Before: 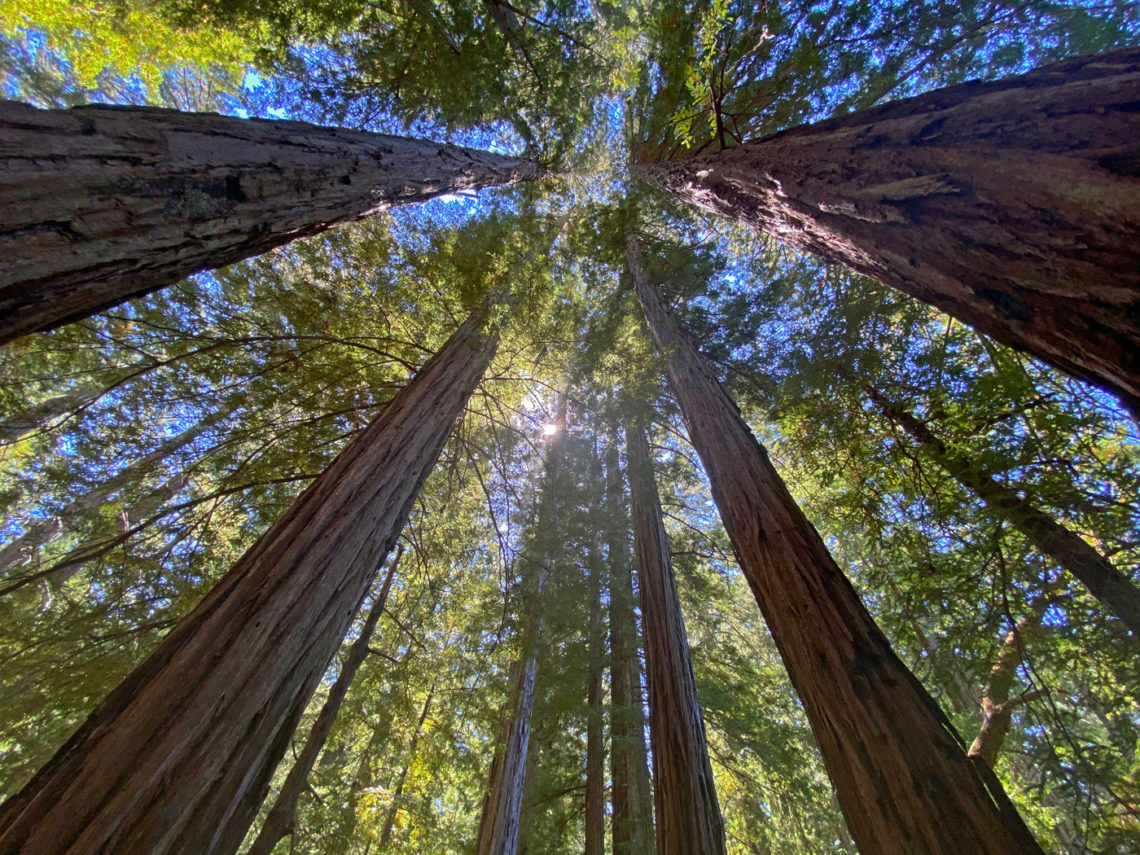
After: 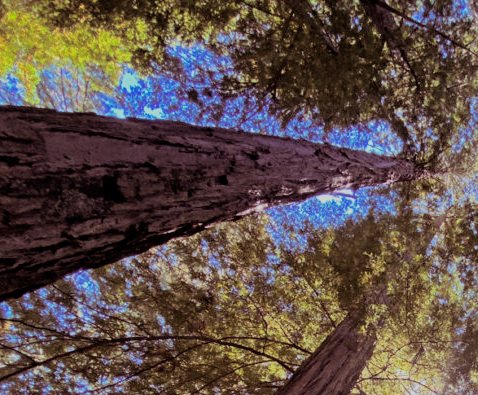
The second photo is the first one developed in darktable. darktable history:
crop and rotate: left 10.817%, top 0.062%, right 47.194%, bottom 53.626%
filmic rgb: black relative exposure -7.15 EV, white relative exposure 5.36 EV, hardness 3.02, color science v6 (2022)
exposure: exposure 0.127 EV, compensate highlight preservation false
split-toning: highlights › hue 298.8°, highlights › saturation 0.73, compress 41.76%
